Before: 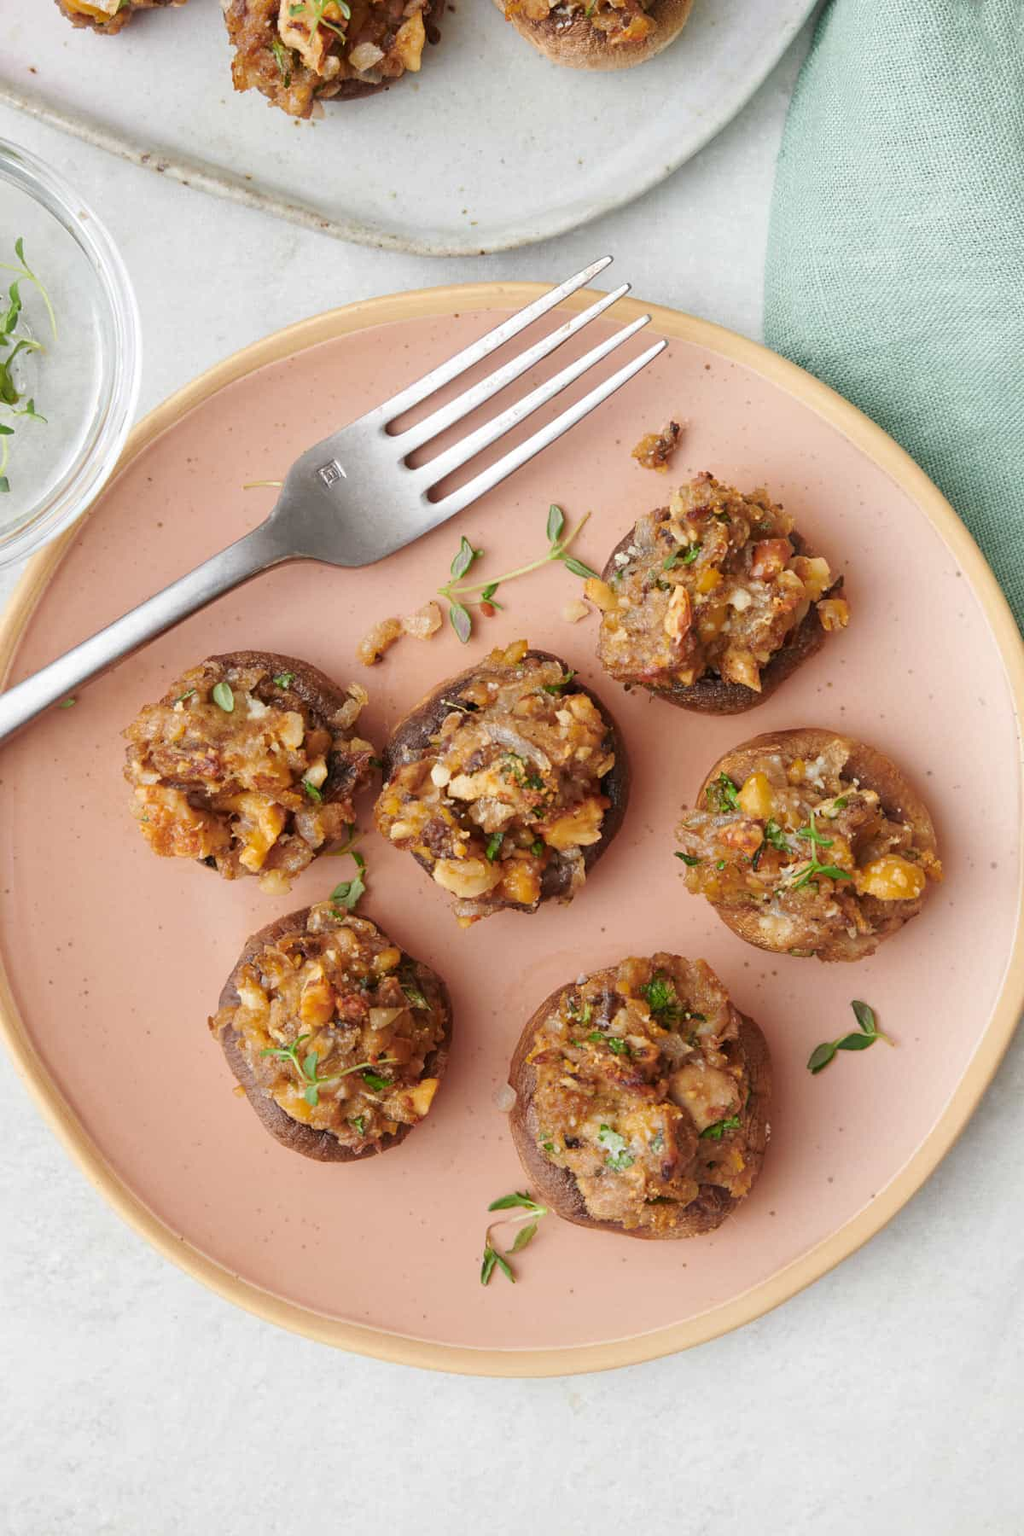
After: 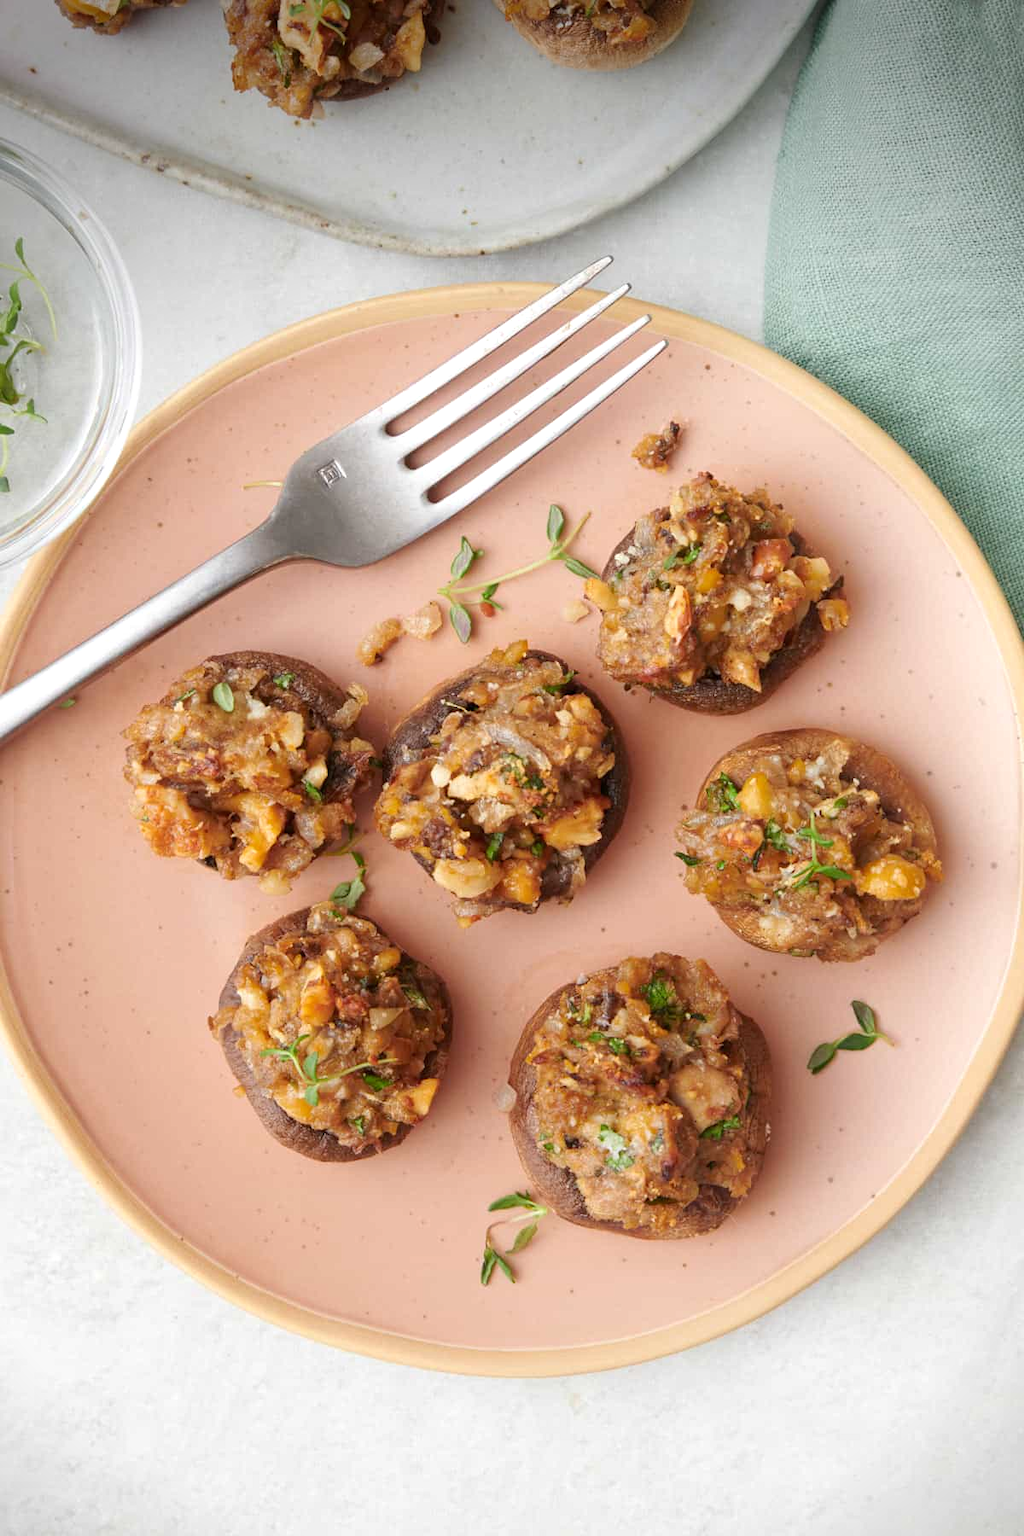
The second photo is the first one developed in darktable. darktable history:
exposure: black level correction 0.001, exposure 0.191 EV, compensate highlight preservation false
vignetting: brightness -0.629, saturation -0.007, center (-0.028, 0.239)
